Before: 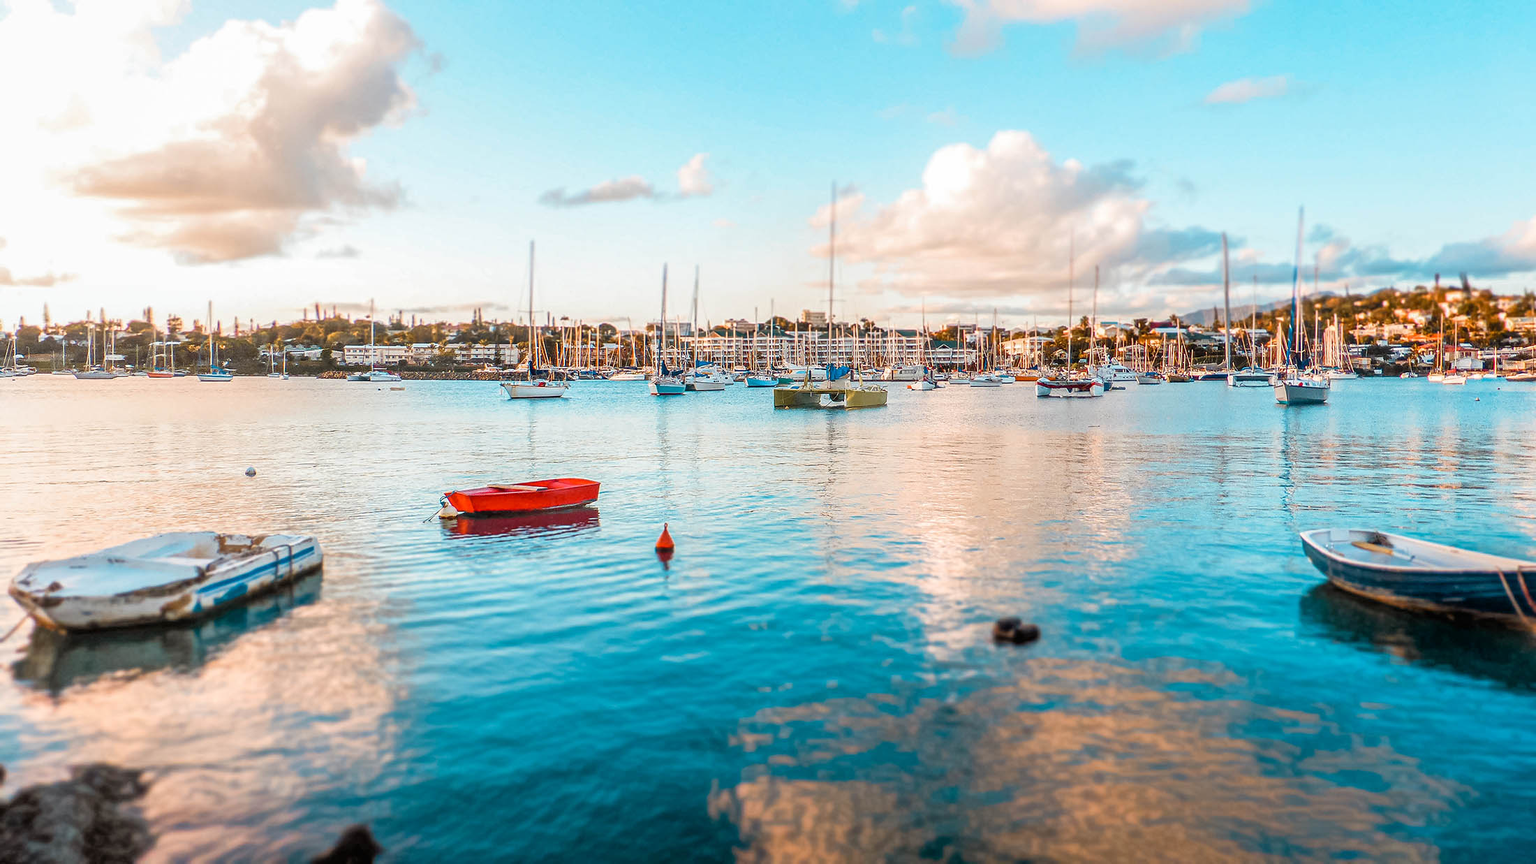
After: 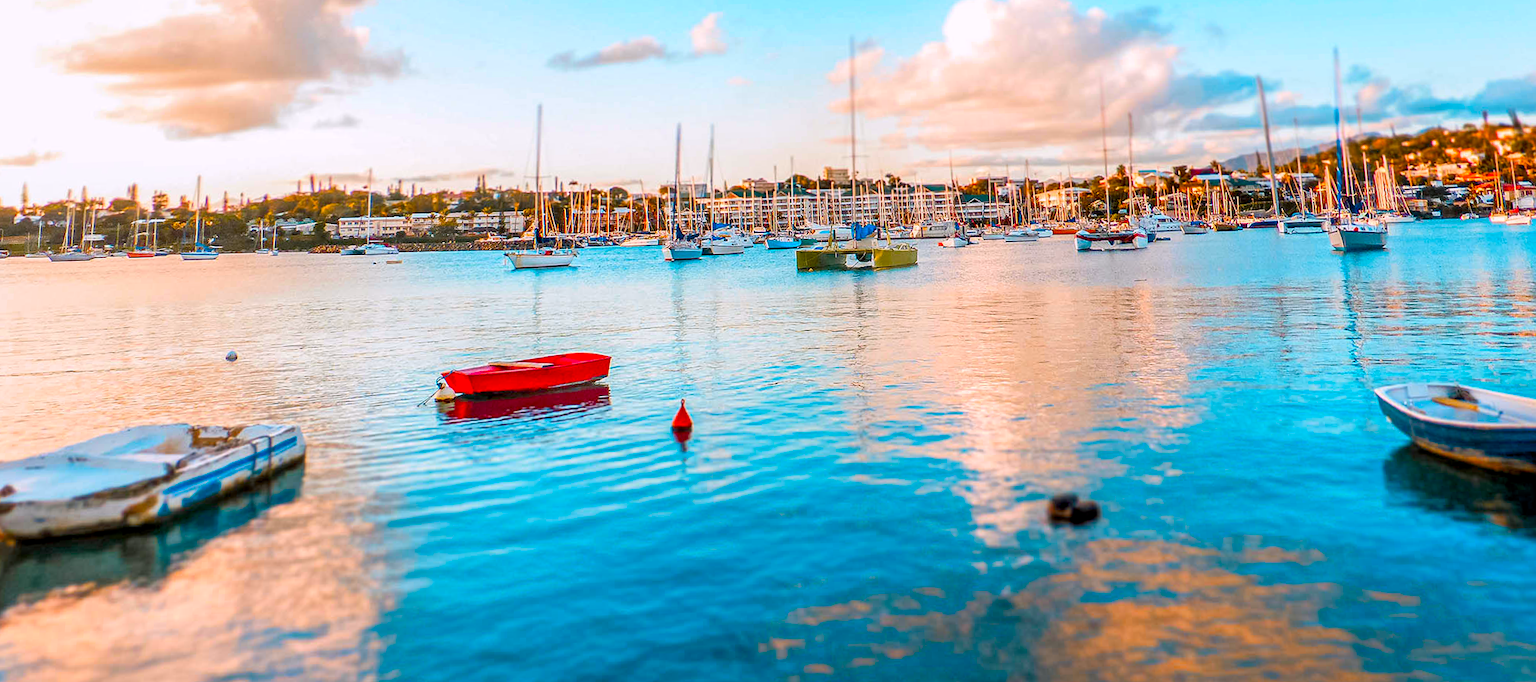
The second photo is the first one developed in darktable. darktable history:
color balance rgb: shadows lift › chroma 2%, shadows lift › hue 217.2°, power › chroma 0.25%, power › hue 60°, highlights gain › chroma 1.5%, highlights gain › hue 309.6°, global offset › luminance -0.5%, perceptual saturation grading › global saturation 15%, global vibrance 20%
rotate and perspective: rotation -1.68°, lens shift (vertical) -0.146, crop left 0.049, crop right 0.912, crop top 0.032, crop bottom 0.96
contrast brightness saturation: brightness -0.02, saturation 0.35
crop: top 13.819%, bottom 11.169%
white balance: red 0.978, blue 0.999
